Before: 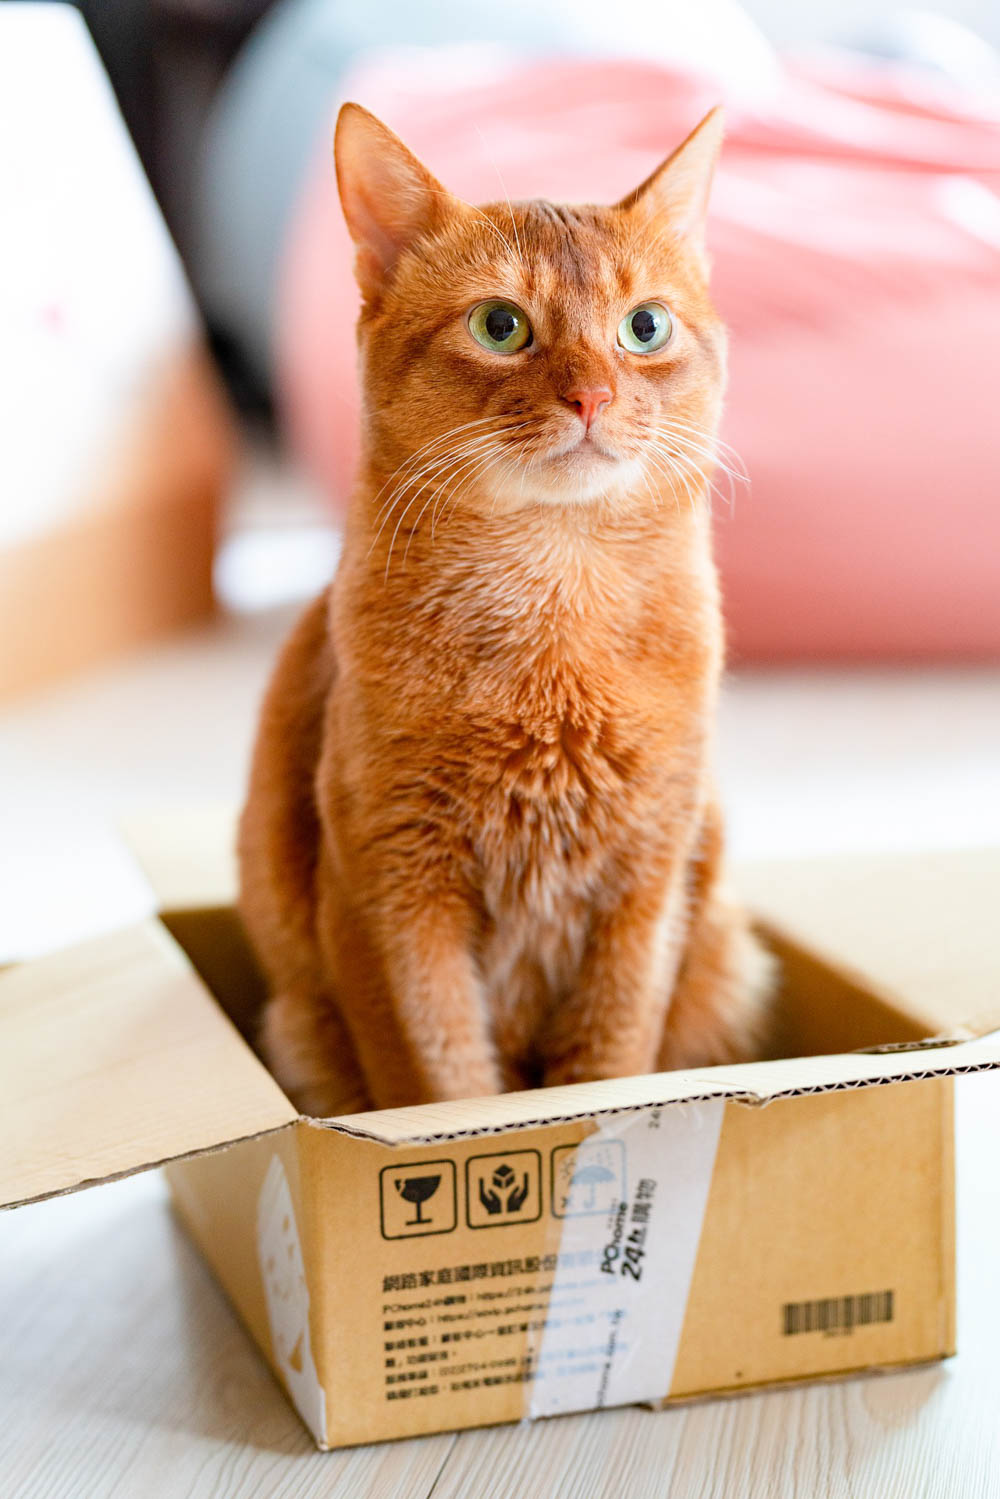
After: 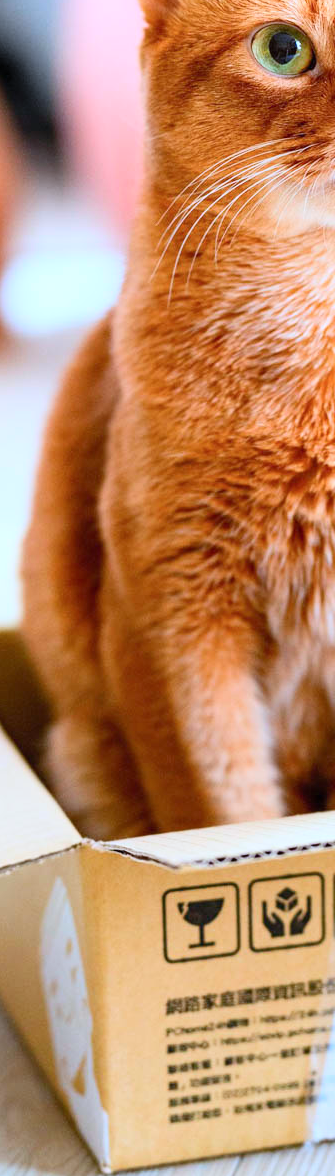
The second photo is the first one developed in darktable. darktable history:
color calibration: x 0.38, y 0.391, temperature 4086.74 K
crop and rotate: left 21.77%, top 18.528%, right 44.676%, bottom 2.997%
contrast brightness saturation: contrast 0.2, brightness 0.16, saturation 0.22
